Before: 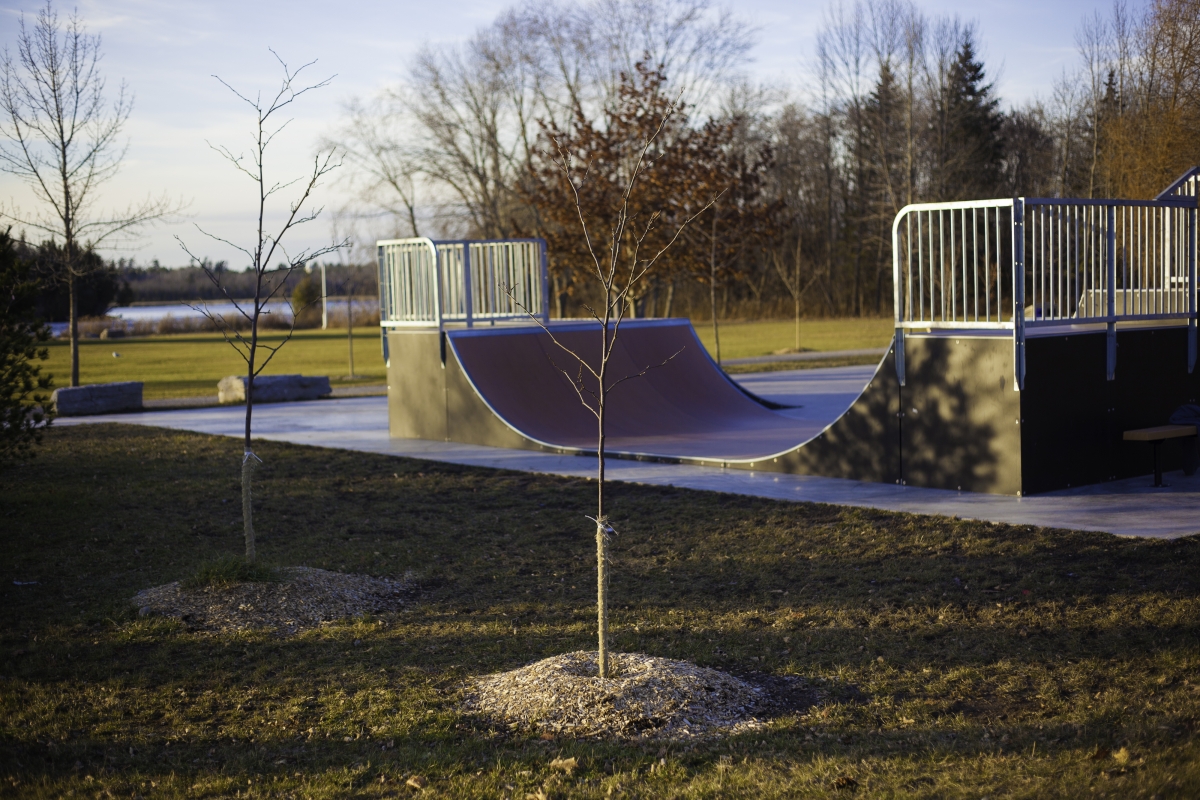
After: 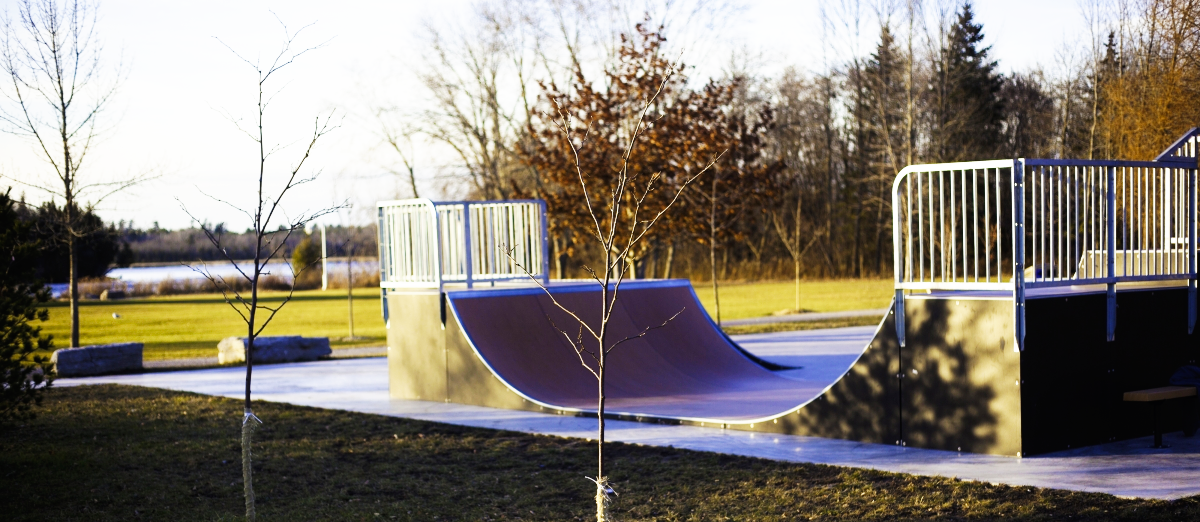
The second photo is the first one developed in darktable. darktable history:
base curve: curves: ch0 [(0, 0) (0.007, 0.004) (0.027, 0.03) (0.046, 0.07) (0.207, 0.54) (0.442, 0.872) (0.673, 0.972) (1, 1)], preserve colors none
crop and rotate: top 4.879%, bottom 29.821%
